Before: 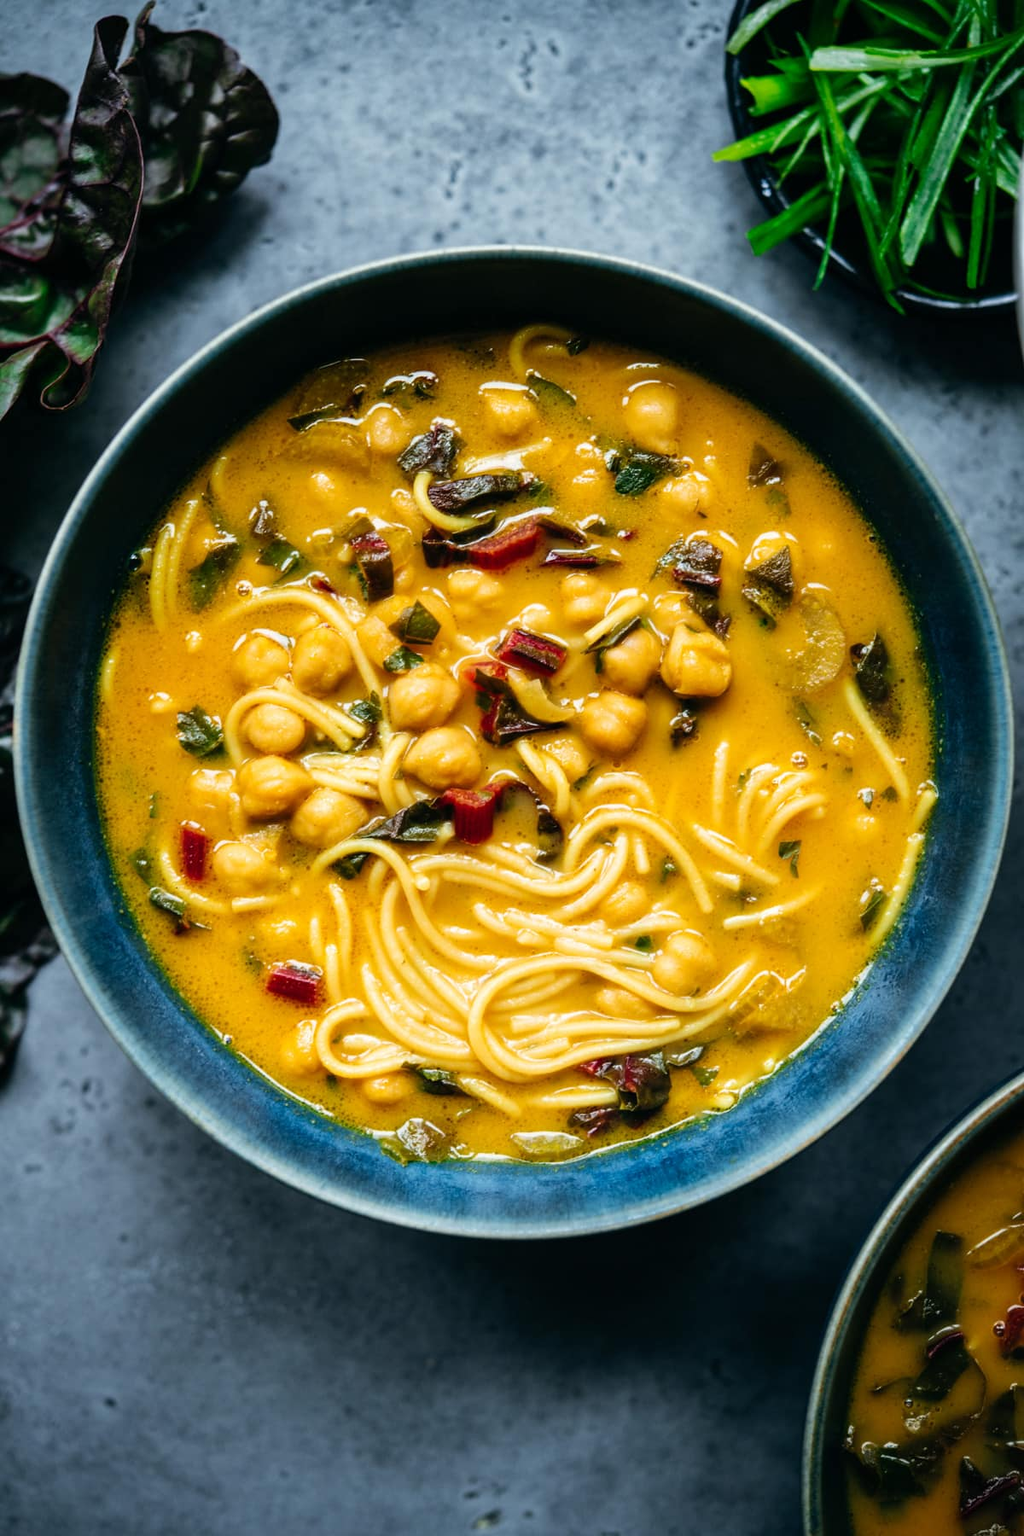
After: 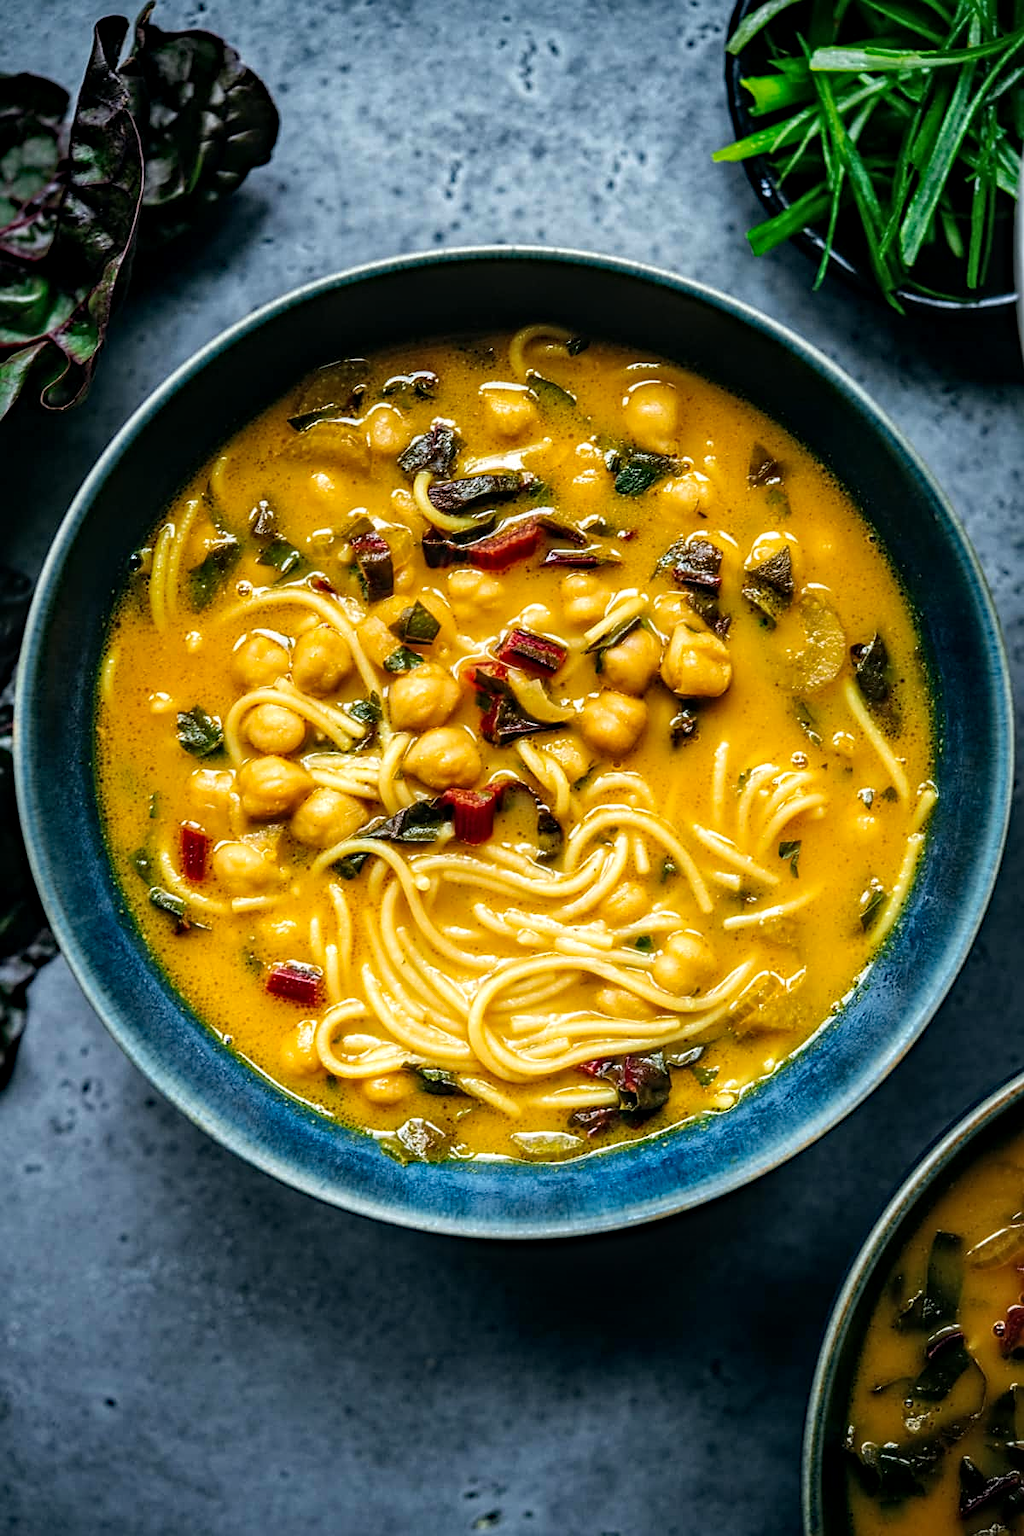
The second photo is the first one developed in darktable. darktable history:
sharpen: on, module defaults
local contrast: on, module defaults
haze removal: strength 0.285, distance 0.251, compatibility mode true, adaptive false
